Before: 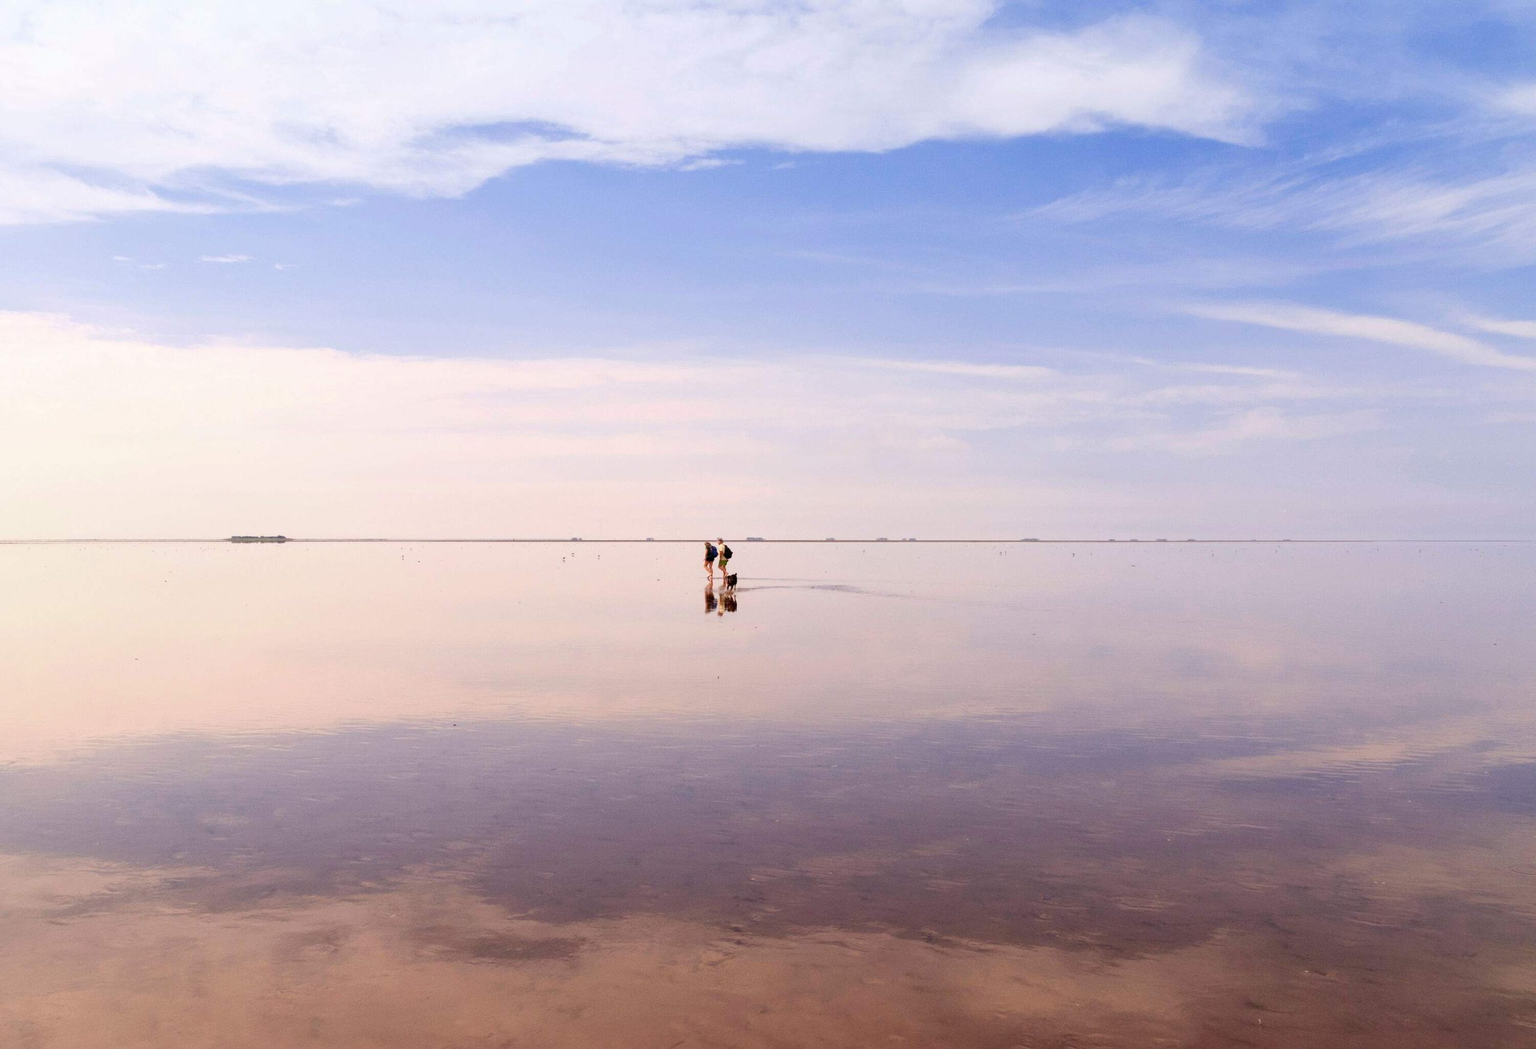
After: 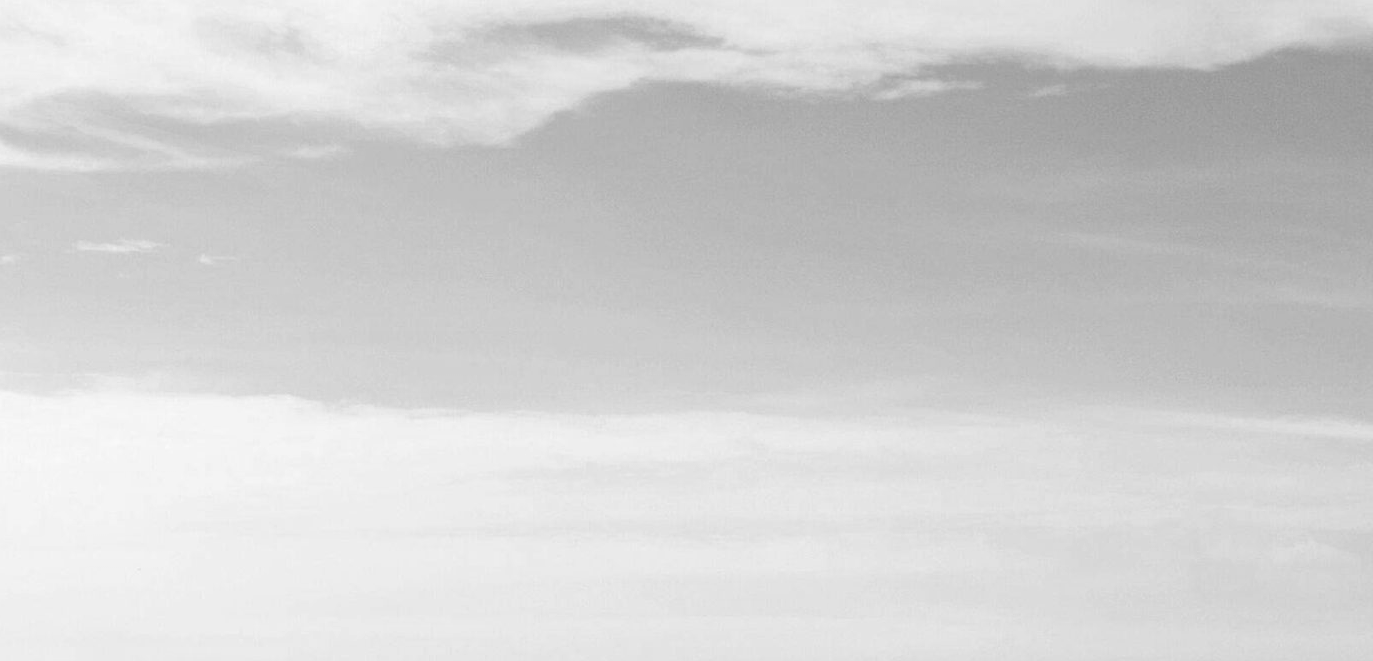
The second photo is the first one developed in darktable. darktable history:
crop: left 10.121%, top 10.631%, right 36.218%, bottom 51.526%
color contrast: green-magenta contrast 0, blue-yellow contrast 0
local contrast: mode bilateral grid, contrast 15, coarseness 36, detail 105%, midtone range 0.2
